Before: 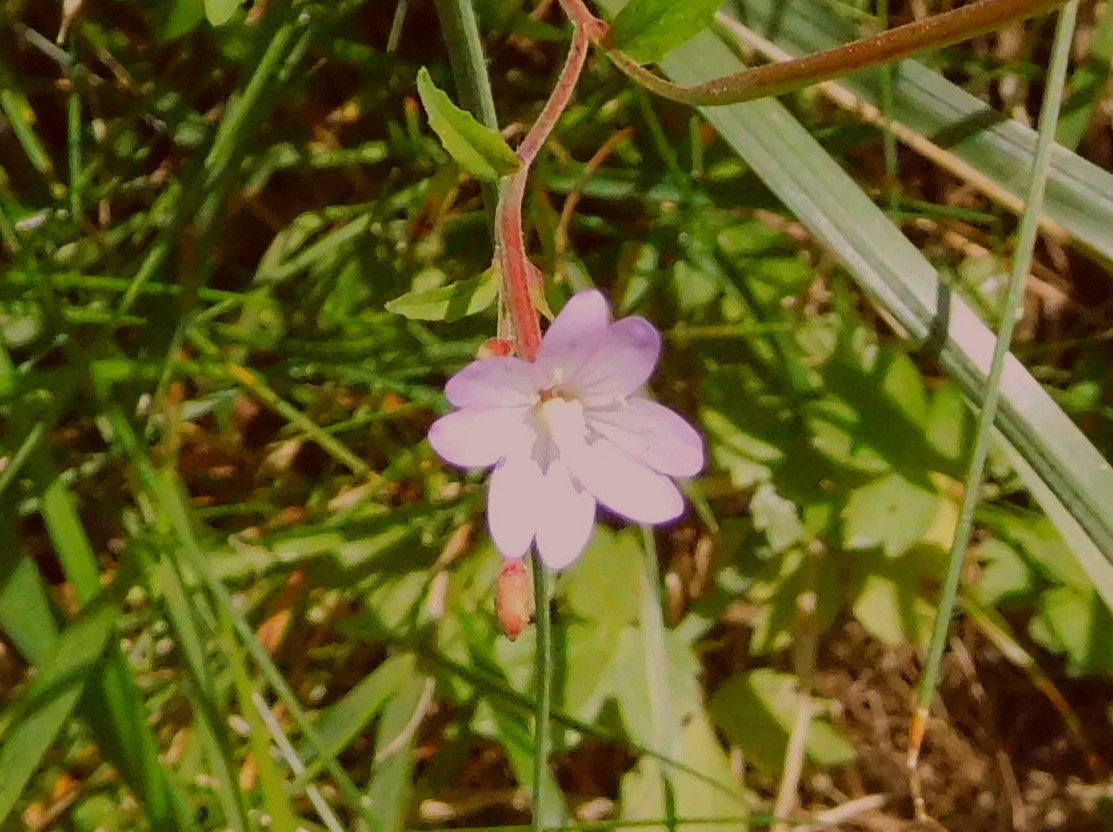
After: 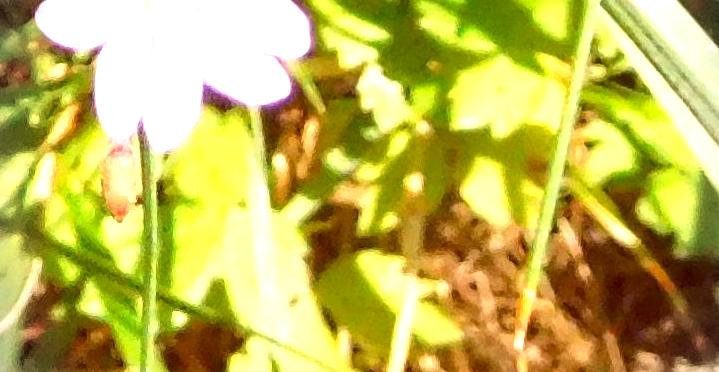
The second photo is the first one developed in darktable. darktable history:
vignetting: fall-off start 87.83%, fall-off radius 24.32%, brightness -0.268
exposure: black level correction 0.001, exposure 1.861 EV, compensate exposure bias true, compensate highlight preservation false
crop and rotate: left 35.379%, top 50.428%, bottom 4.855%
